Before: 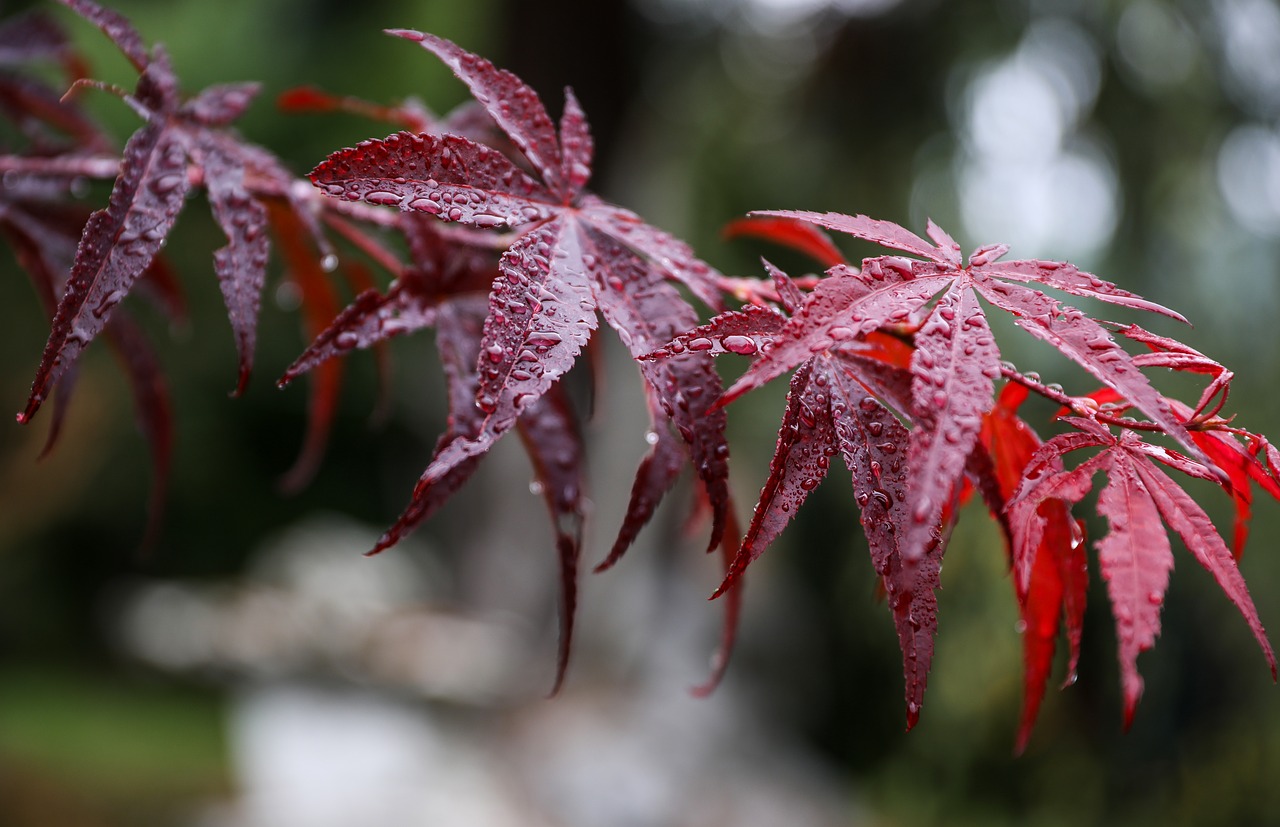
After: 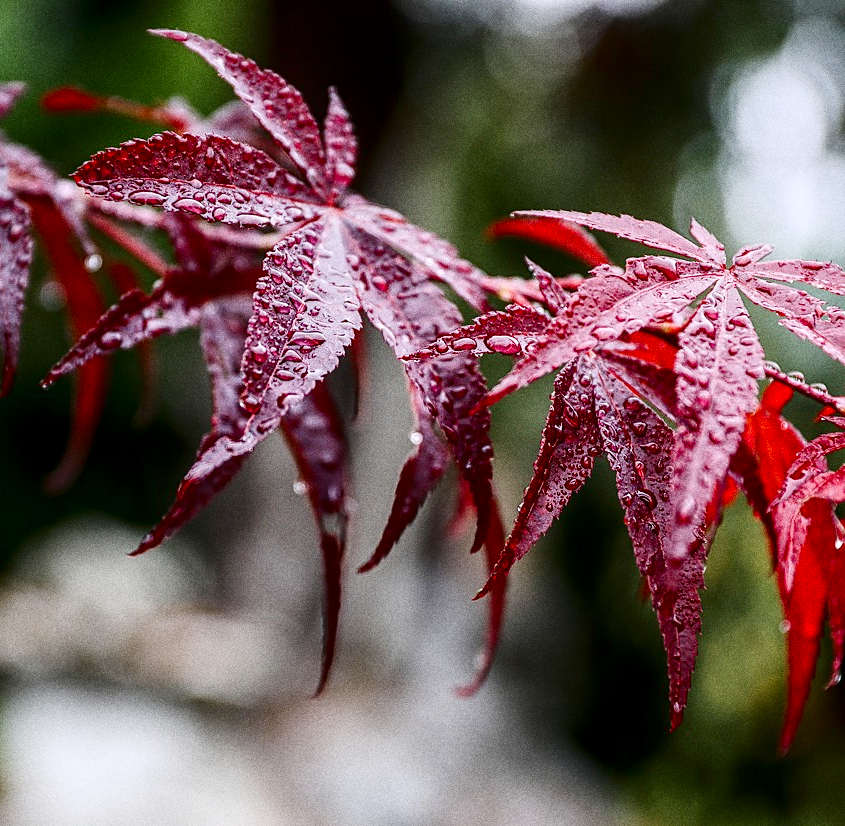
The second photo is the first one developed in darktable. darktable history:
crop and rotate: left 18.442%, right 15.508%
sharpen: on, module defaults
local contrast: detail 130%
contrast brightness saturation: contrast 0.19, brightness -0.11, saturation 0.21
grain: coarseness 0.09 ISO, strength 40%
base curve: curves: ch0 [(0, 0) (0.158, 0.273) (0.879, 0.895) (1, 1)], preserve colors none
